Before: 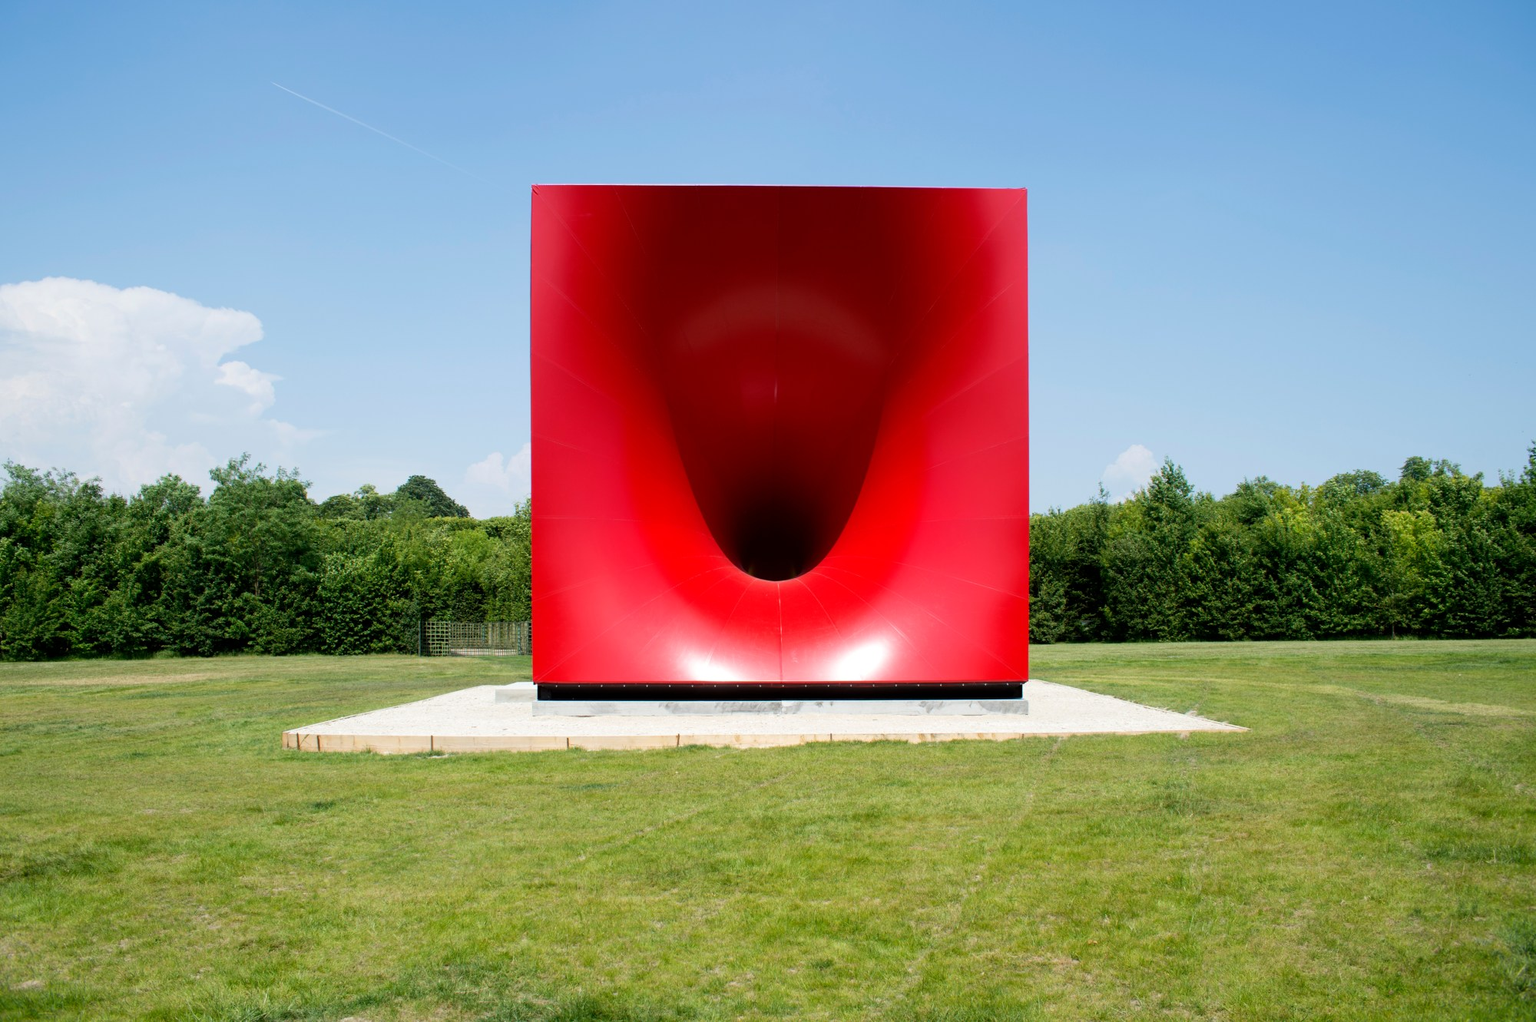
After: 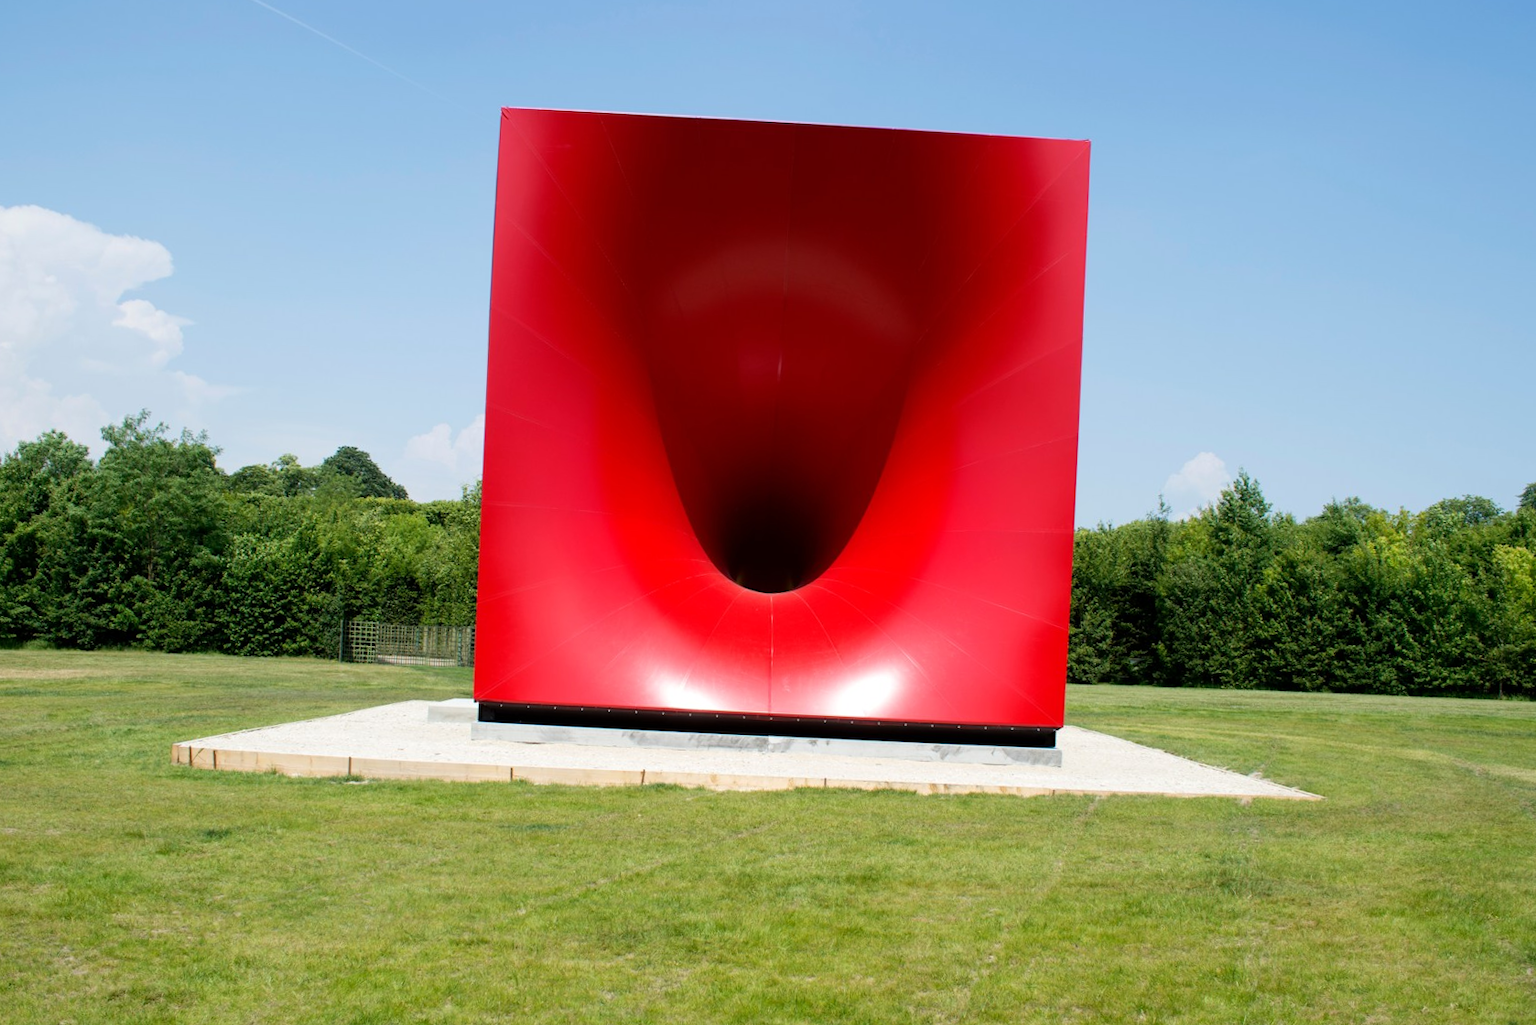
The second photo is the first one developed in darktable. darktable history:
crop and rotate: angle -2.83°, left 5.293%, top 5.19%, right 4.668%, bottom 4.494%
